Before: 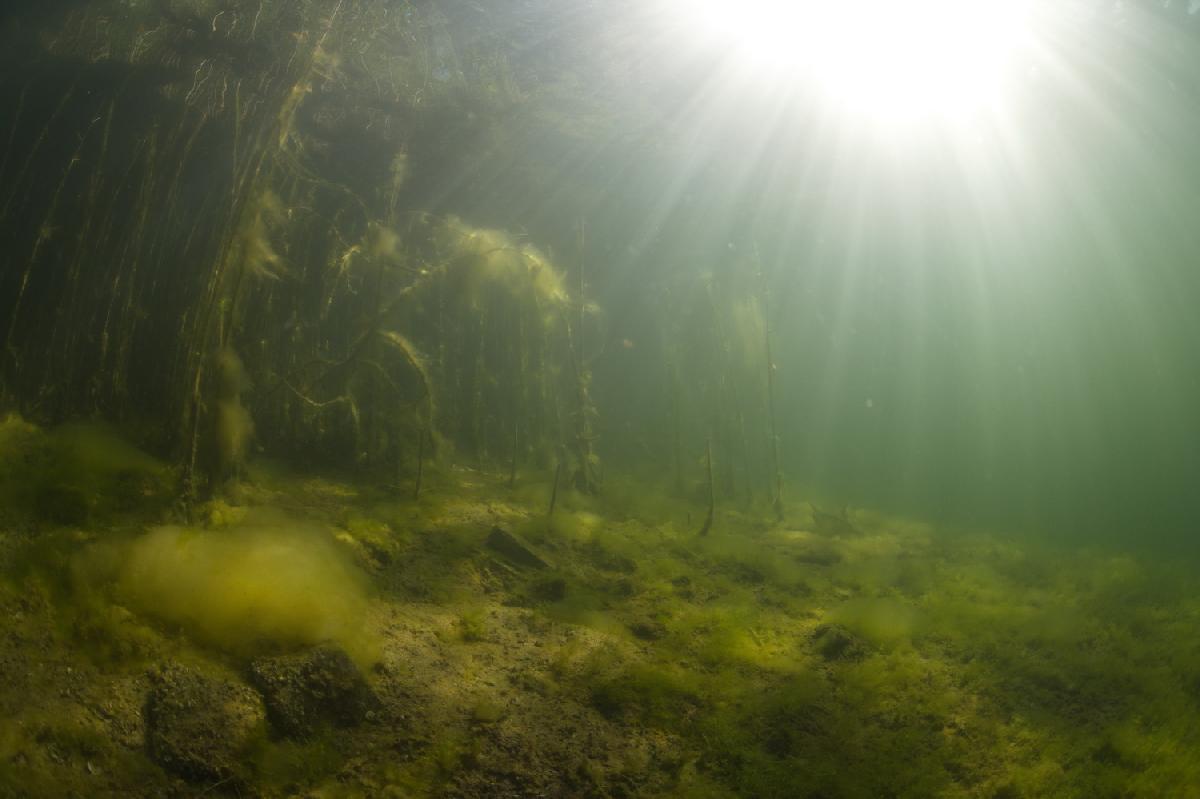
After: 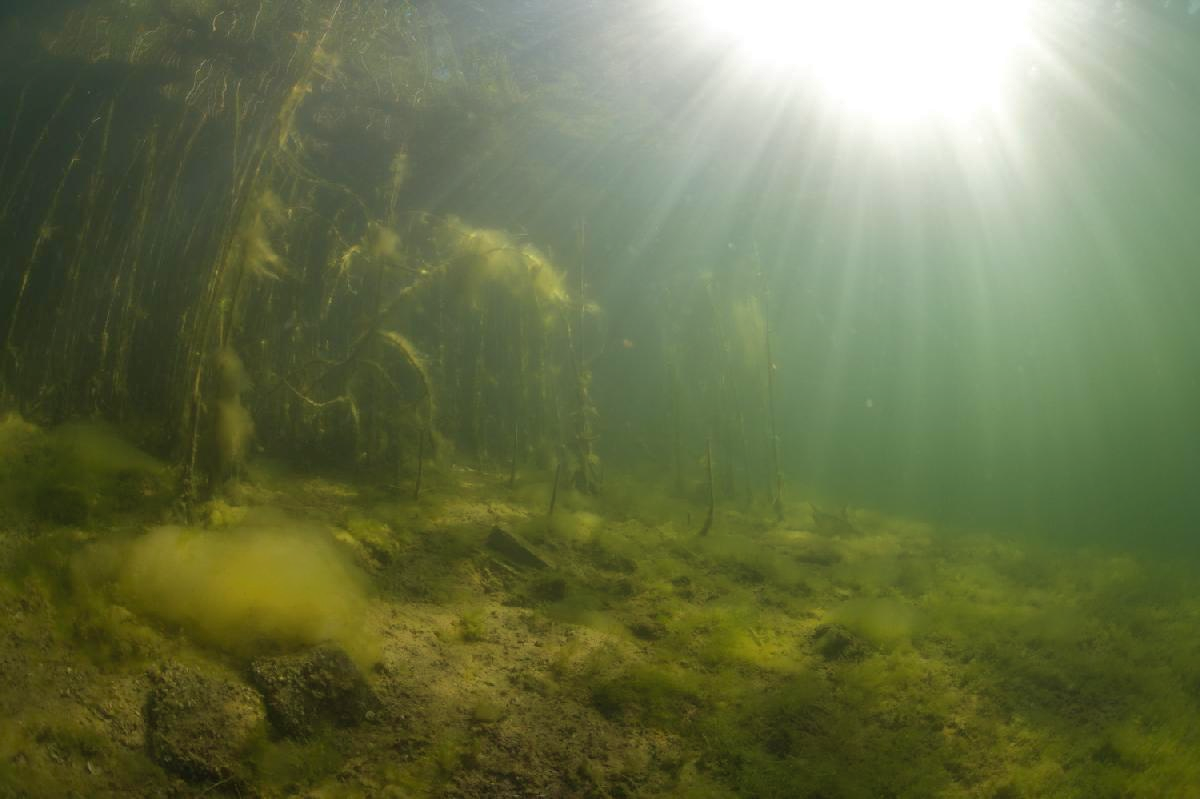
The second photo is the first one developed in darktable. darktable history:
shadows and highlights: on, module defaults
velvia: on, module defaults
